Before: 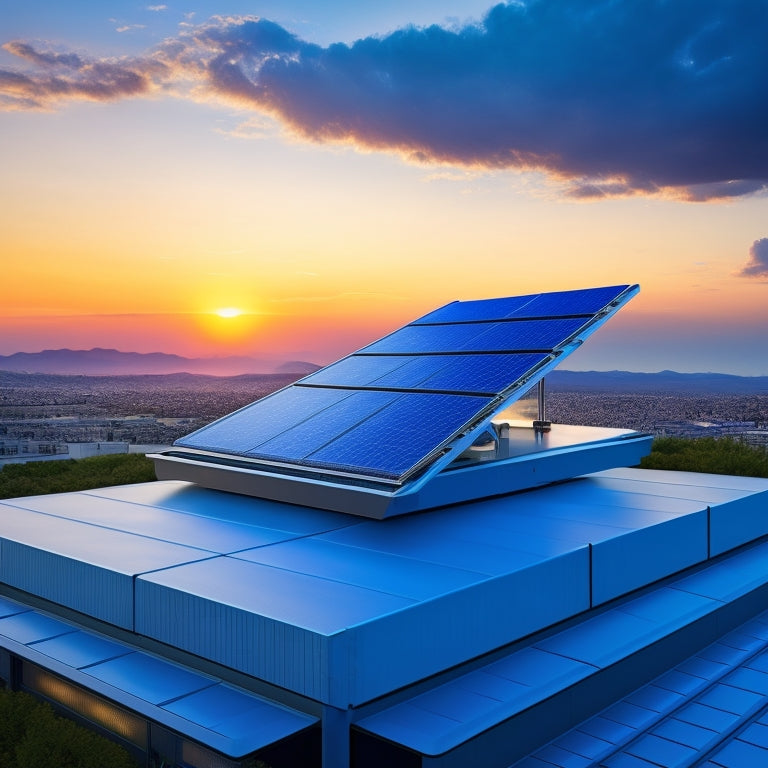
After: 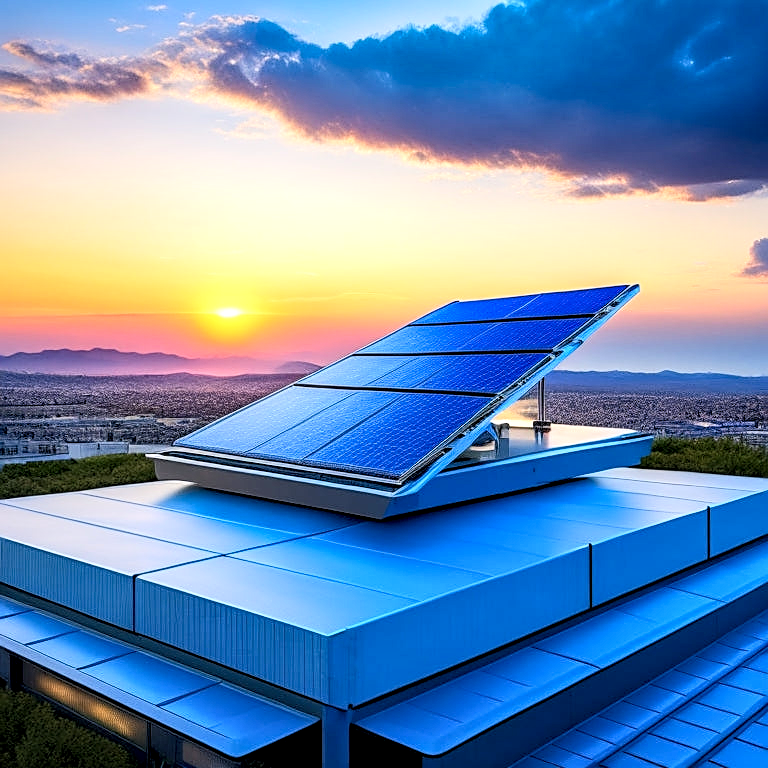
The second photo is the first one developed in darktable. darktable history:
sharpen: on, module defaults
tone curve: curves: ch0 [(0, 0) (0.004, 0.001) (0.133, 0.16) (0.325, 0.399) (0.475, 0.588) (0.832, 0.903) (1, 1)], color space Lab, linked channels, preserve colors none
local contrast: detail 154%
